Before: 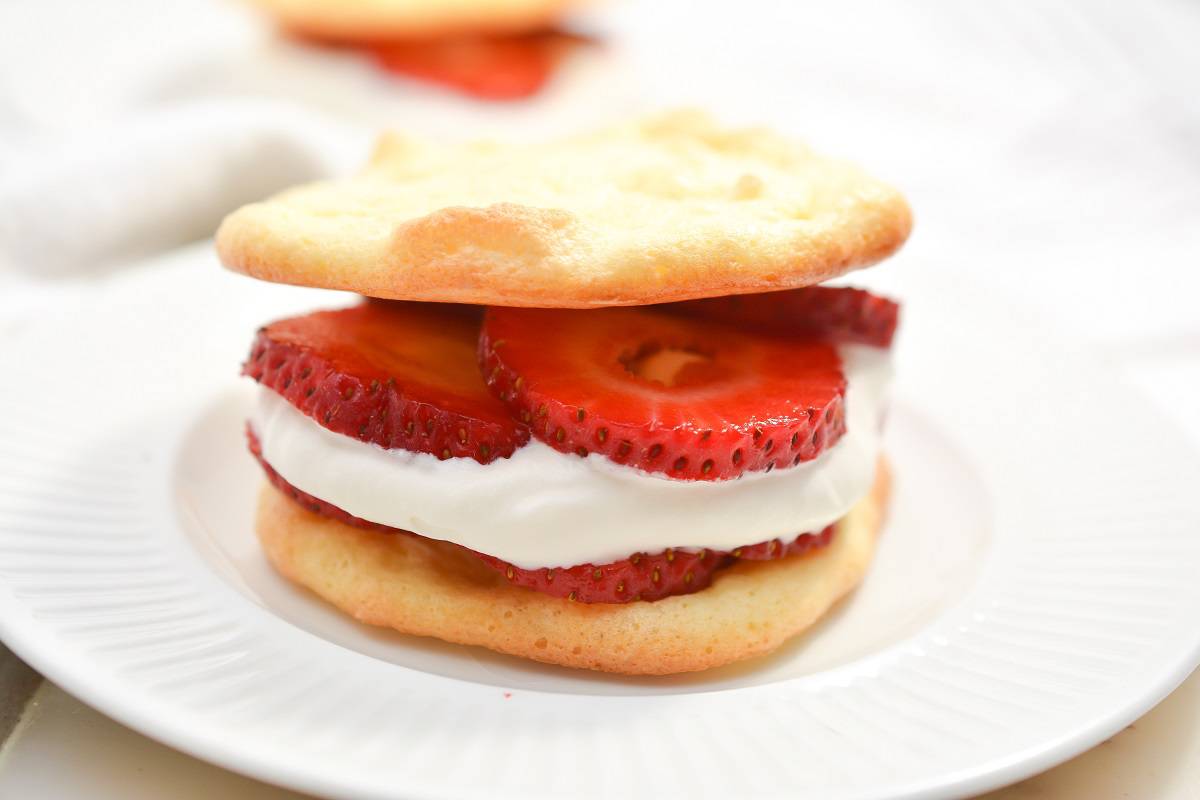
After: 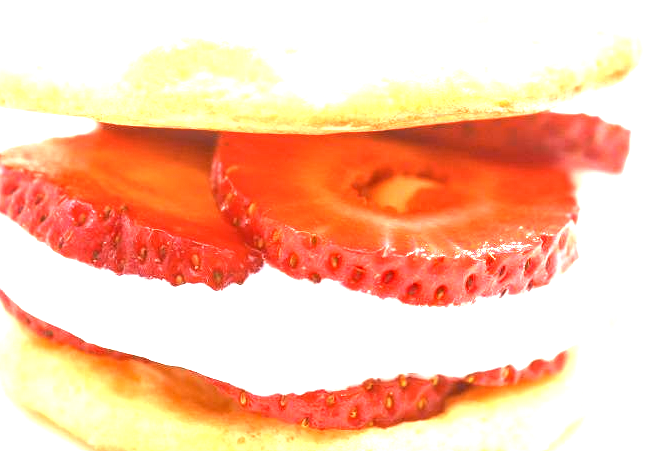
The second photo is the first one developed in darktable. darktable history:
local contrast: on, module defaults
crop and rotate: left 22.29%, top 21.813%, right 22.779%, bottom 21.768%
exposure: black level correction 0, exposure 1.759 EV, compensate exposure bias true, compensate highlight preservation false
